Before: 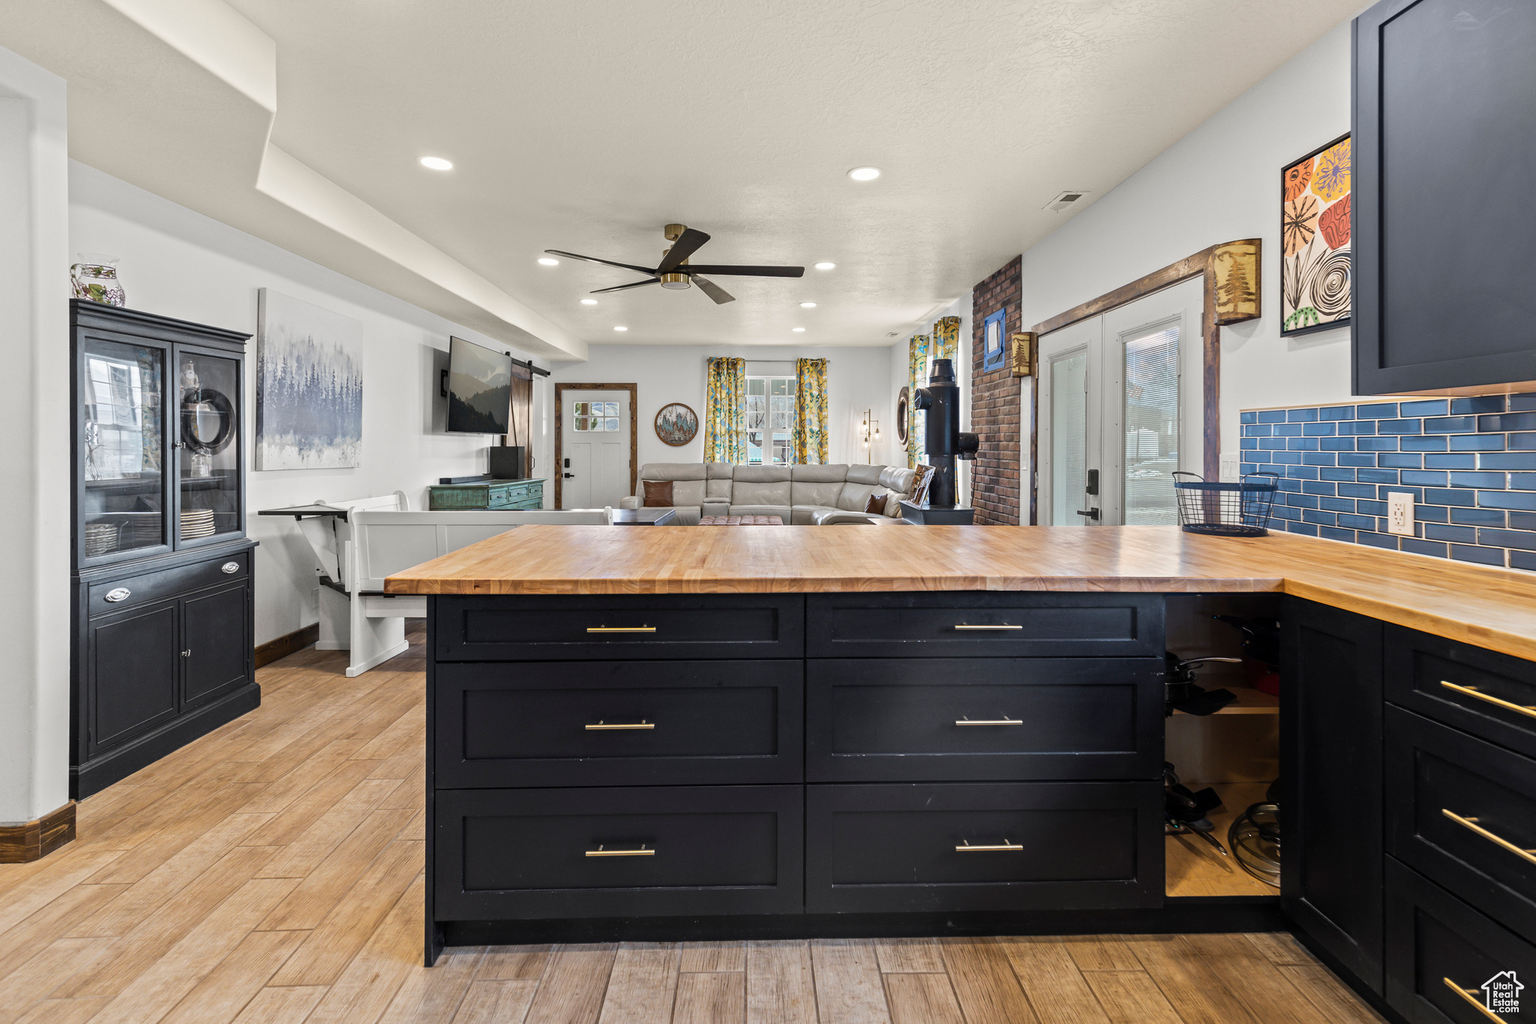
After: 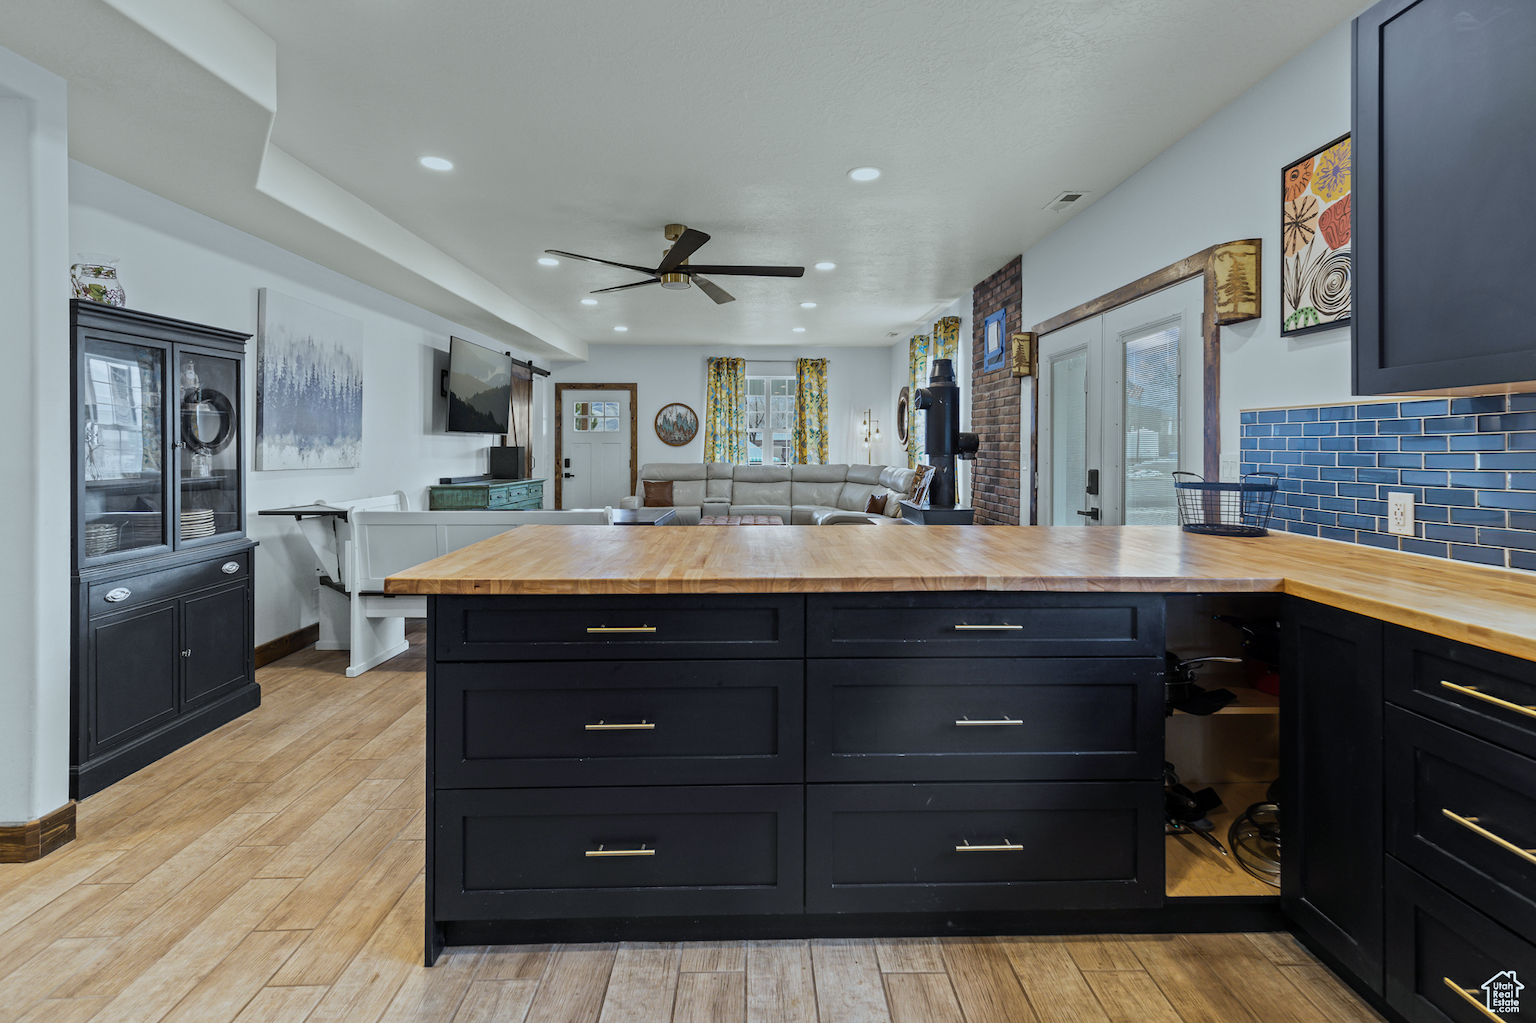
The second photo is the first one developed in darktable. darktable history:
graduated density: on, module defaults
white balance: red 0.925, blue 1.046
